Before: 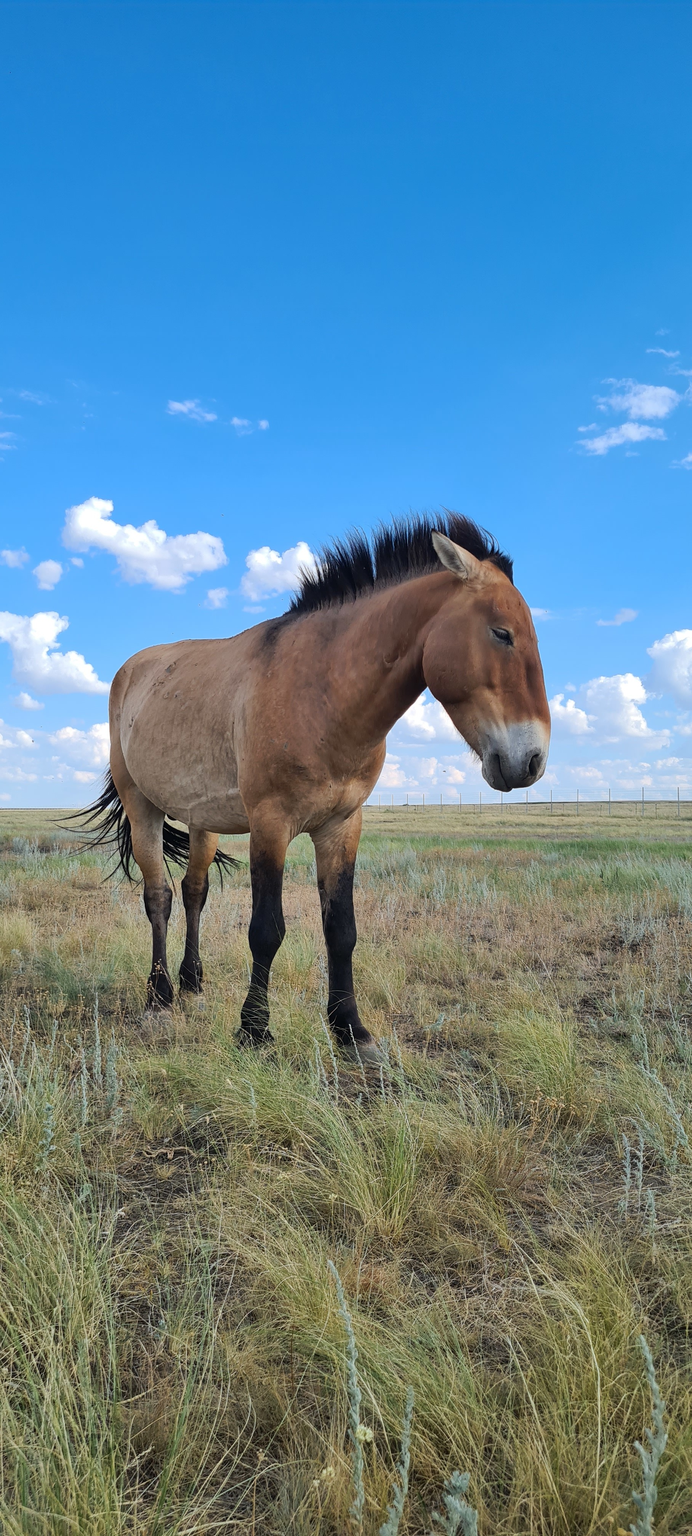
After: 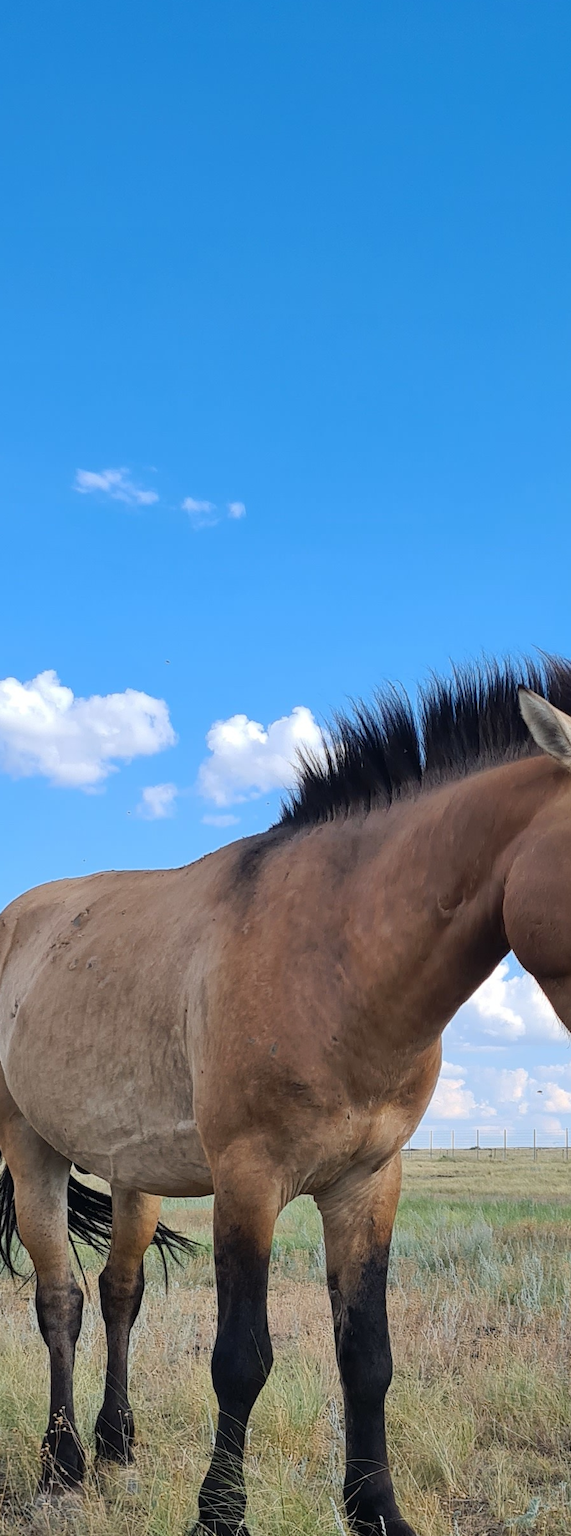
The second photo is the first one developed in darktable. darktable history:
crop: left 17.744%, top 7.866%, right 33.01%, bottom 32.526%
